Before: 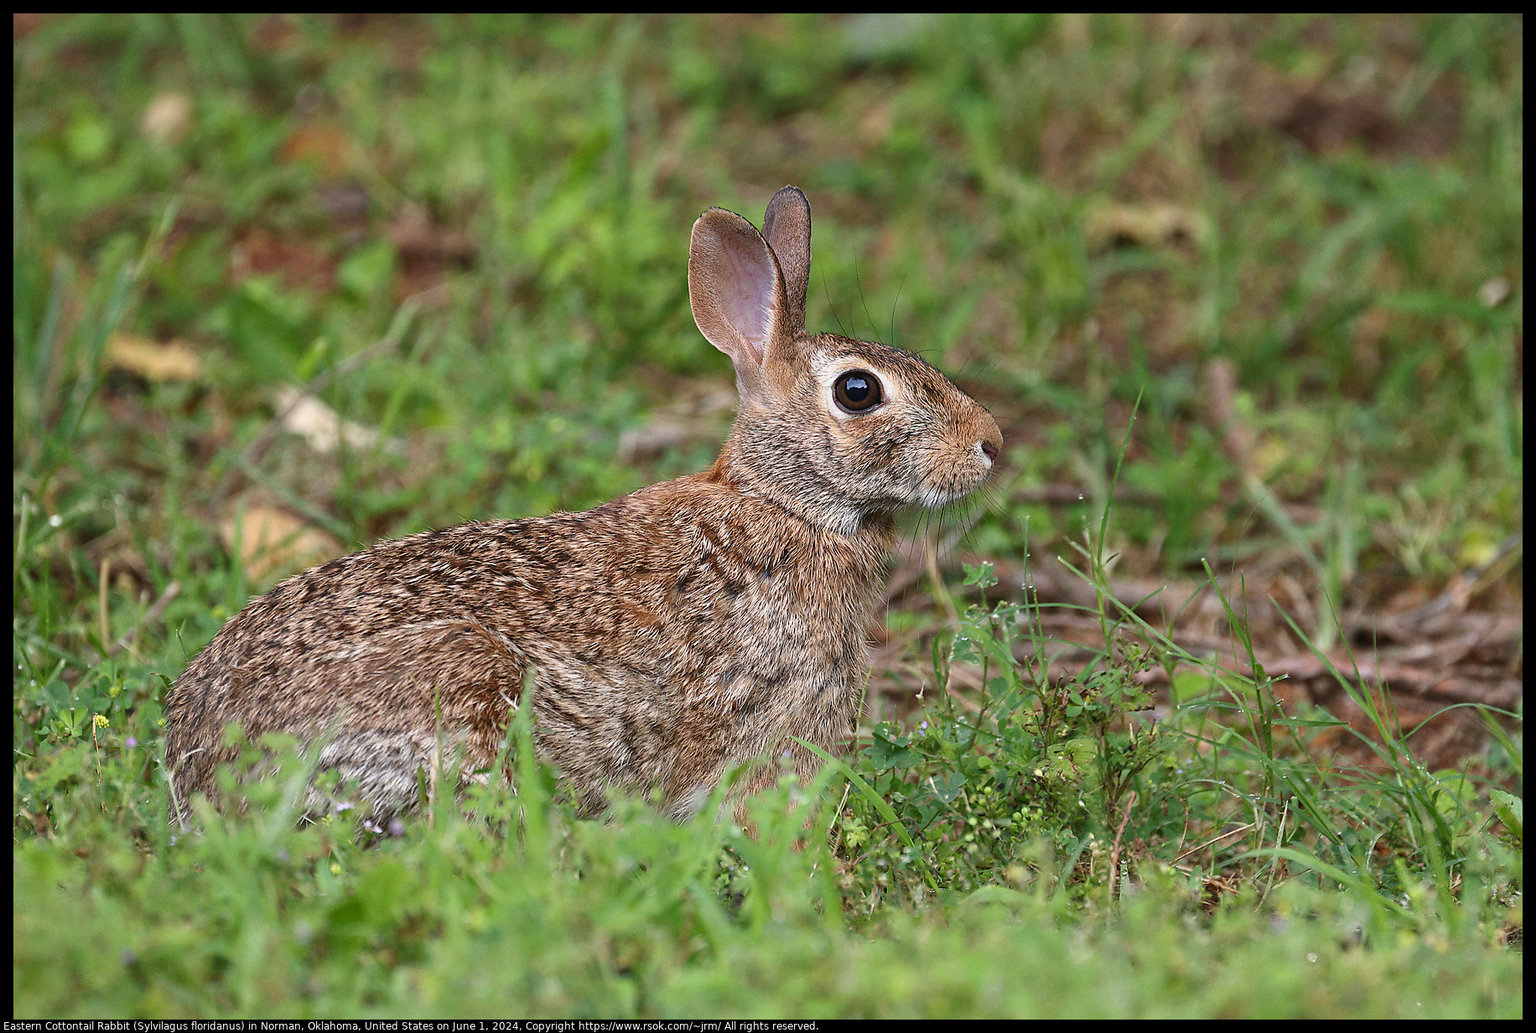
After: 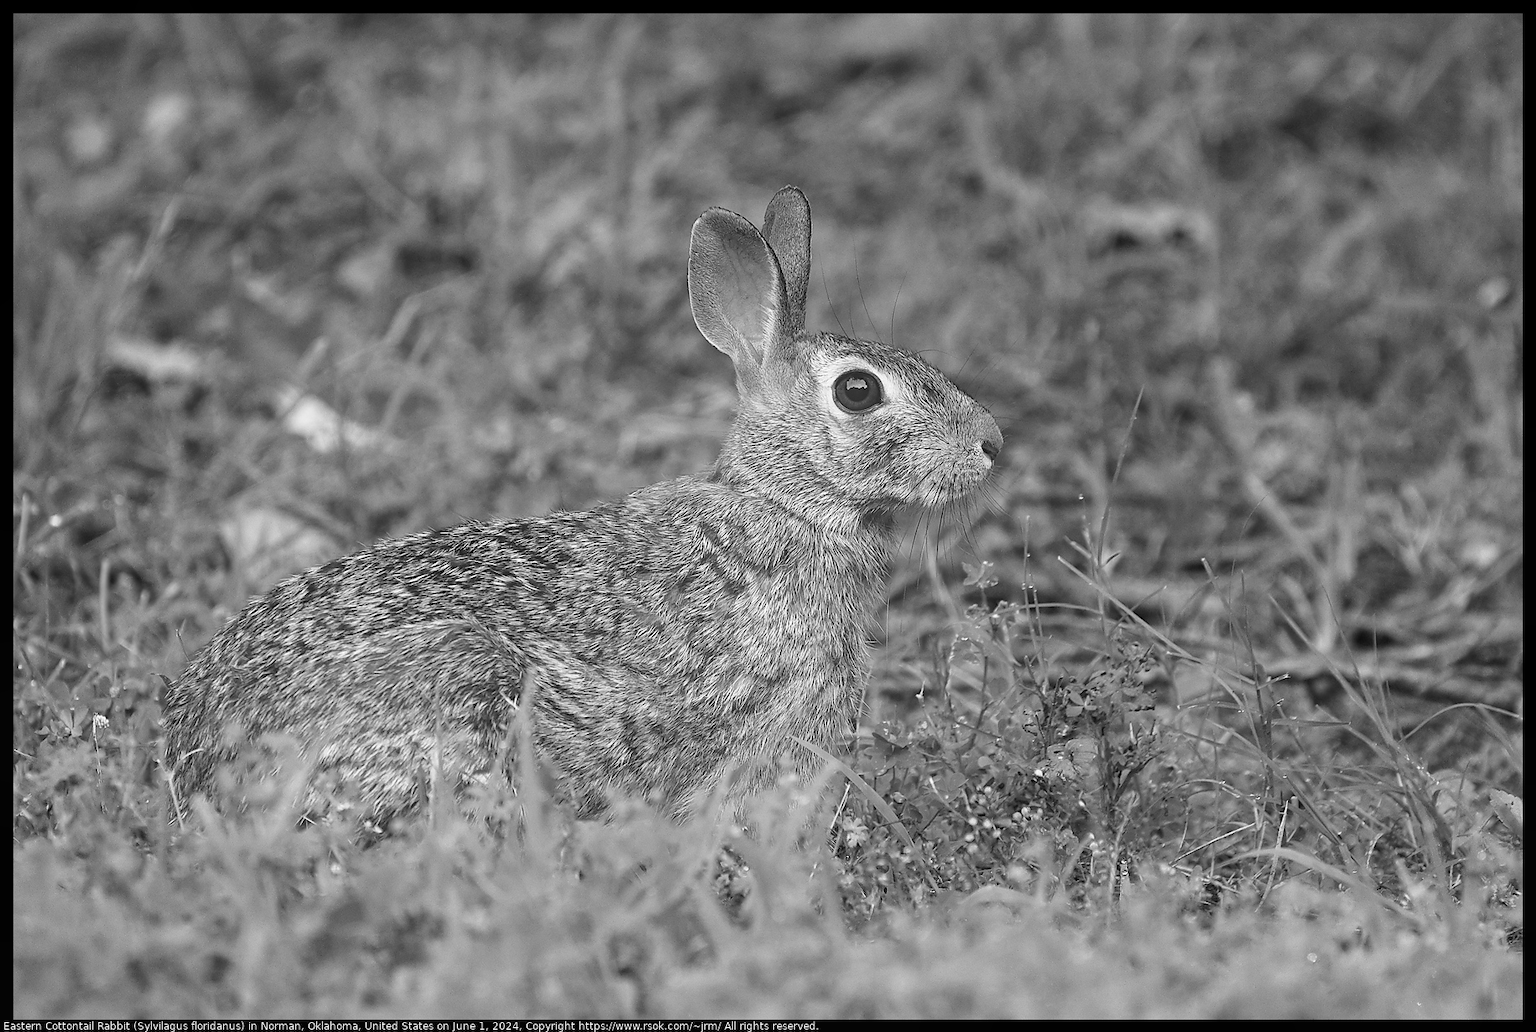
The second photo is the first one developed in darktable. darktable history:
color contrast: green-magenta contrast 0.81
monochrome: on, module defaults
bloom: on, module defaults
